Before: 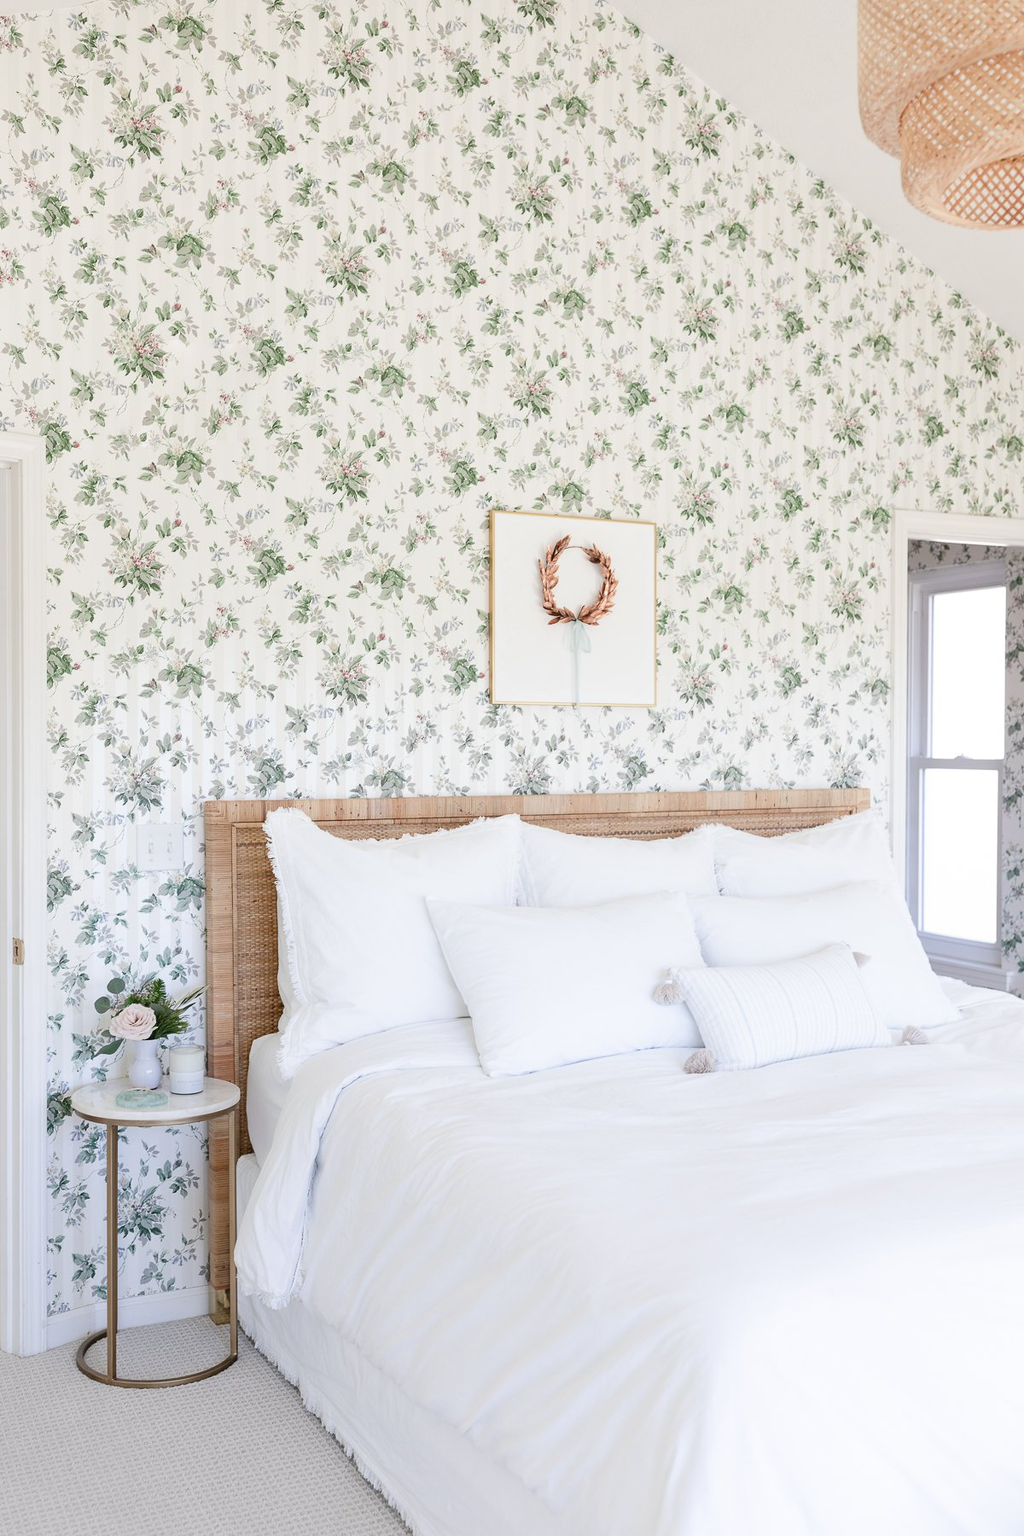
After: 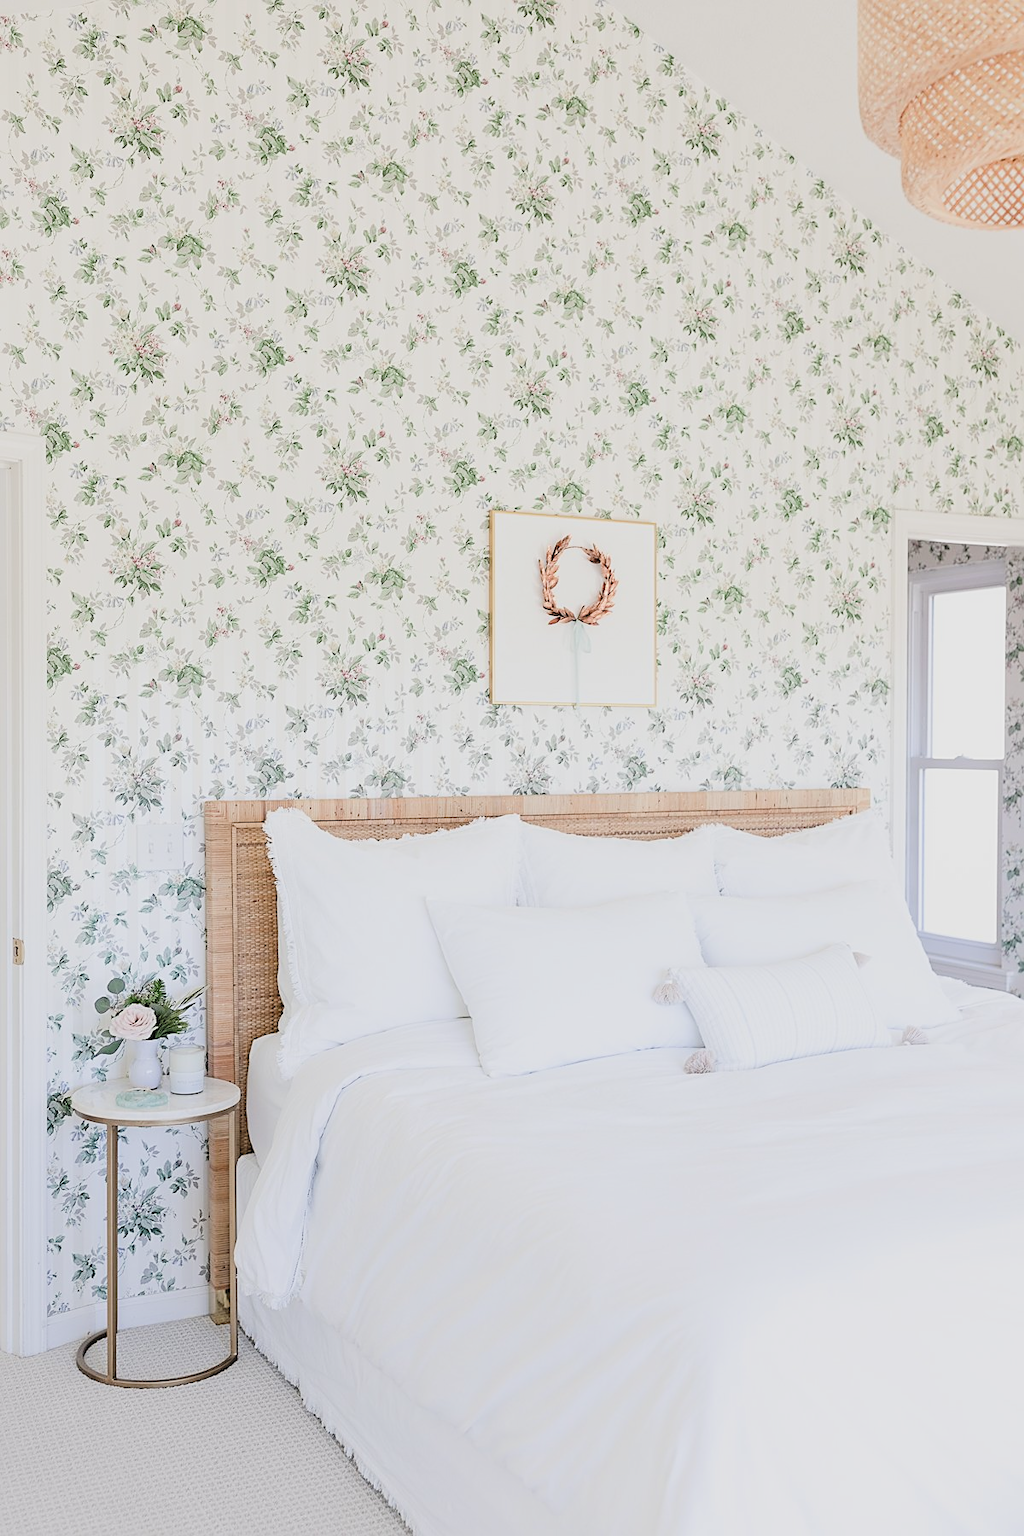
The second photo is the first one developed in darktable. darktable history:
sharpen: amount 0.497
contrast brightness saturation: brightness 0.148
filmic rgb: black relative exposure -7.99 EV, white relative exposure 3.83 EV, hardness 4.31, iterations of high-quality reconstruction 0
tone equalizer: on, module defaults
